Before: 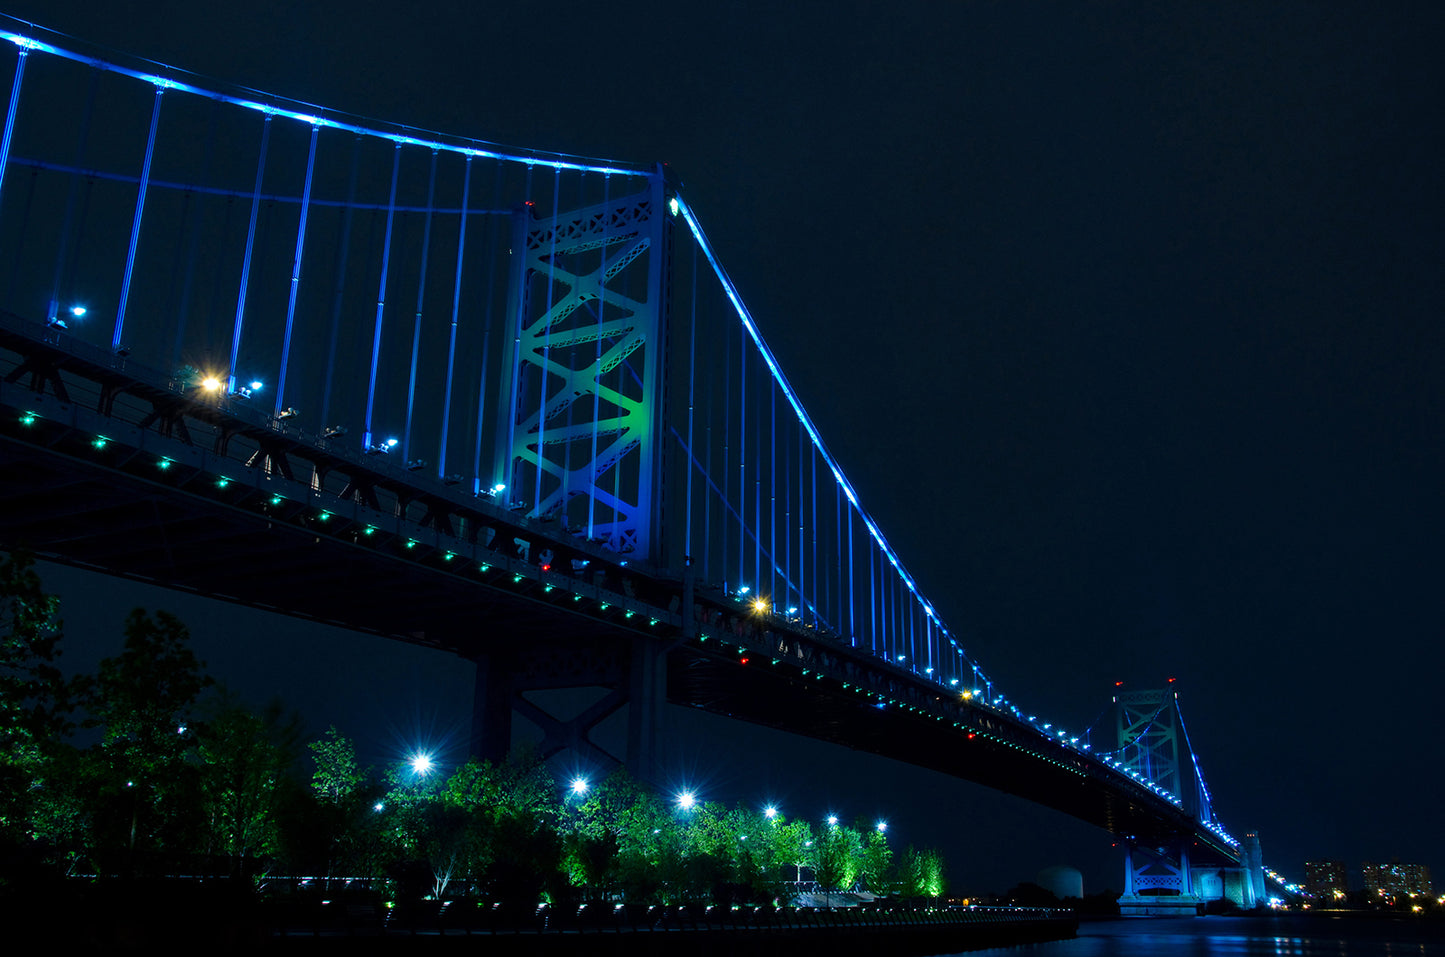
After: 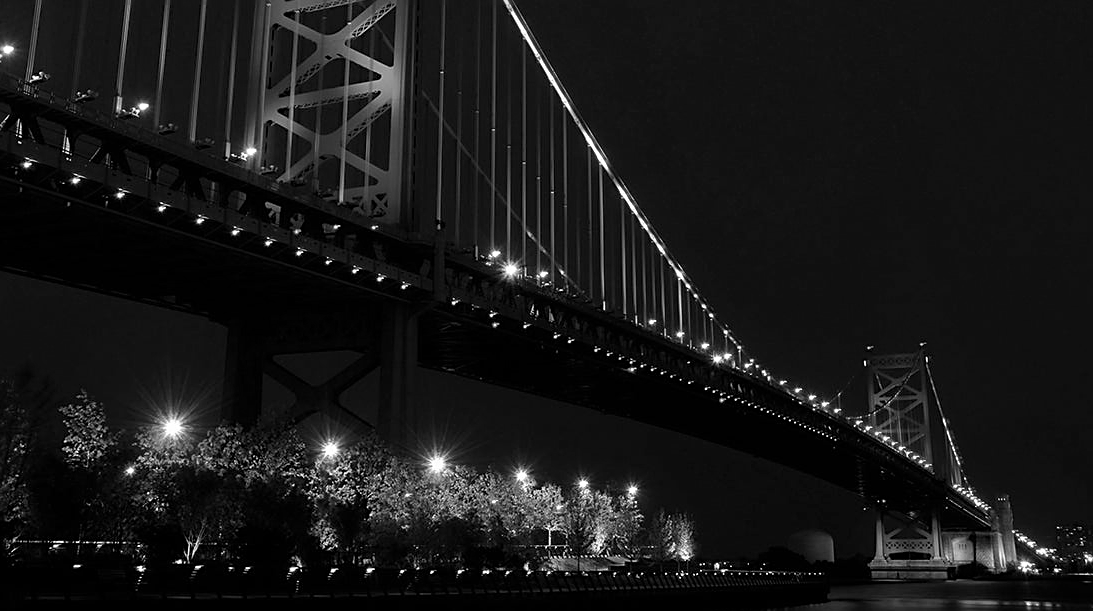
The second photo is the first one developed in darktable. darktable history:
crop and rotate: left 17.299%, top 35.115%, right 7.015%, bottom 1.024%
monochrome: on, module defaults
sharpen: on, module defaults
